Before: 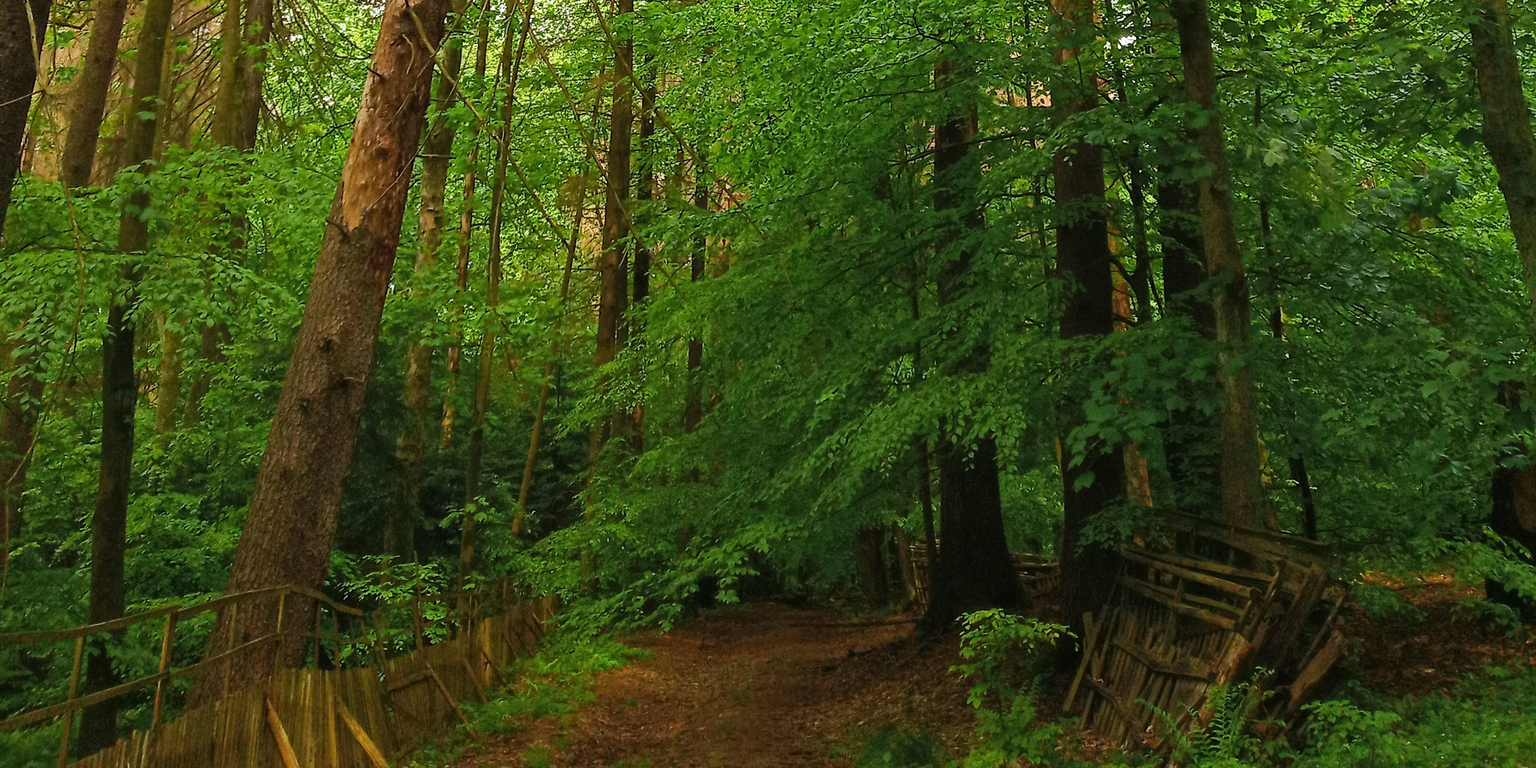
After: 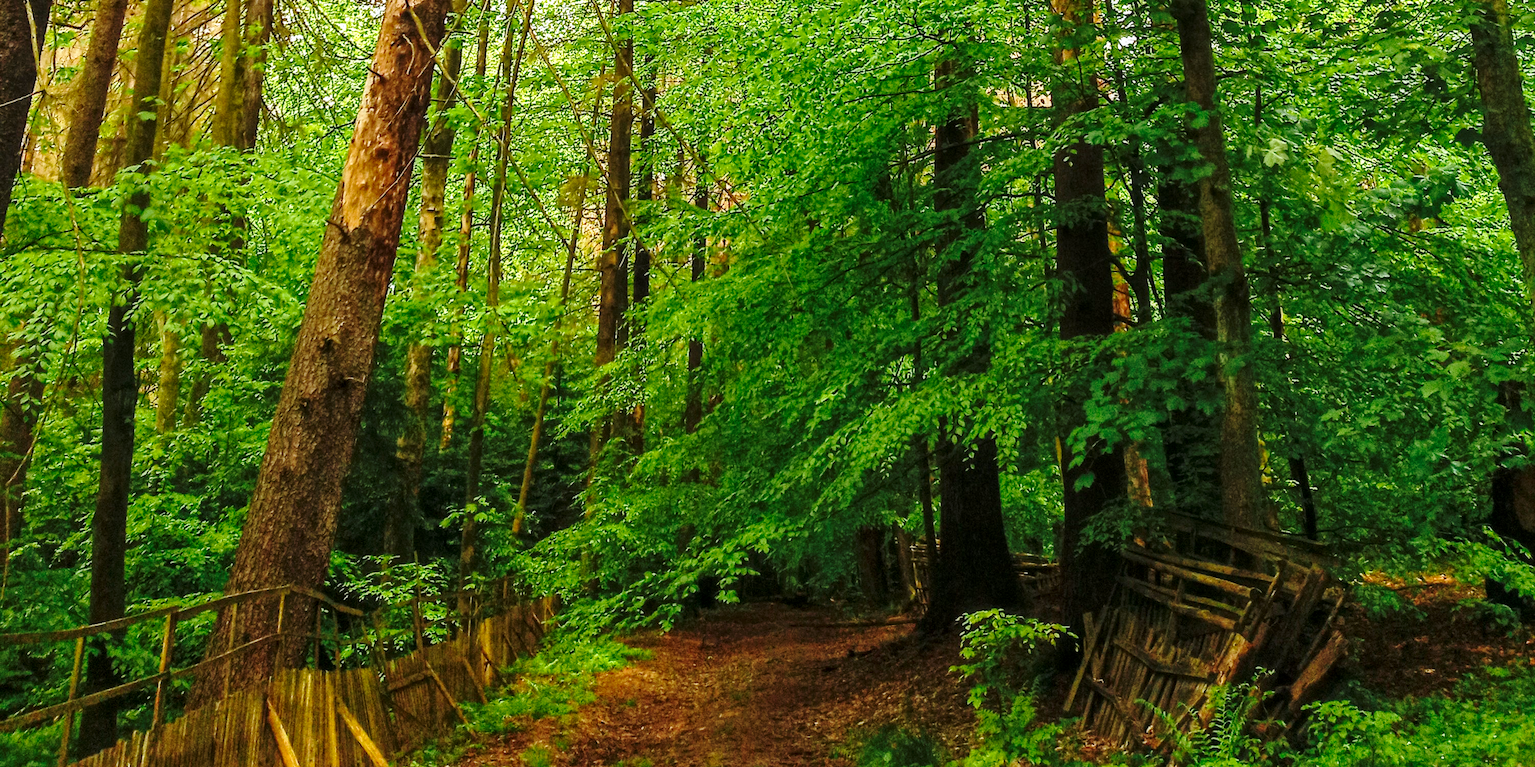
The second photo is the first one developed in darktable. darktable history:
local contrast: on, module defaults
base curve: curves: ch0 [(0, 0) (0.032, 0.037) (0.105, 0.228) (0.435, 0.76) (0.856, 0.983) (1, 1)], preserve colors none
